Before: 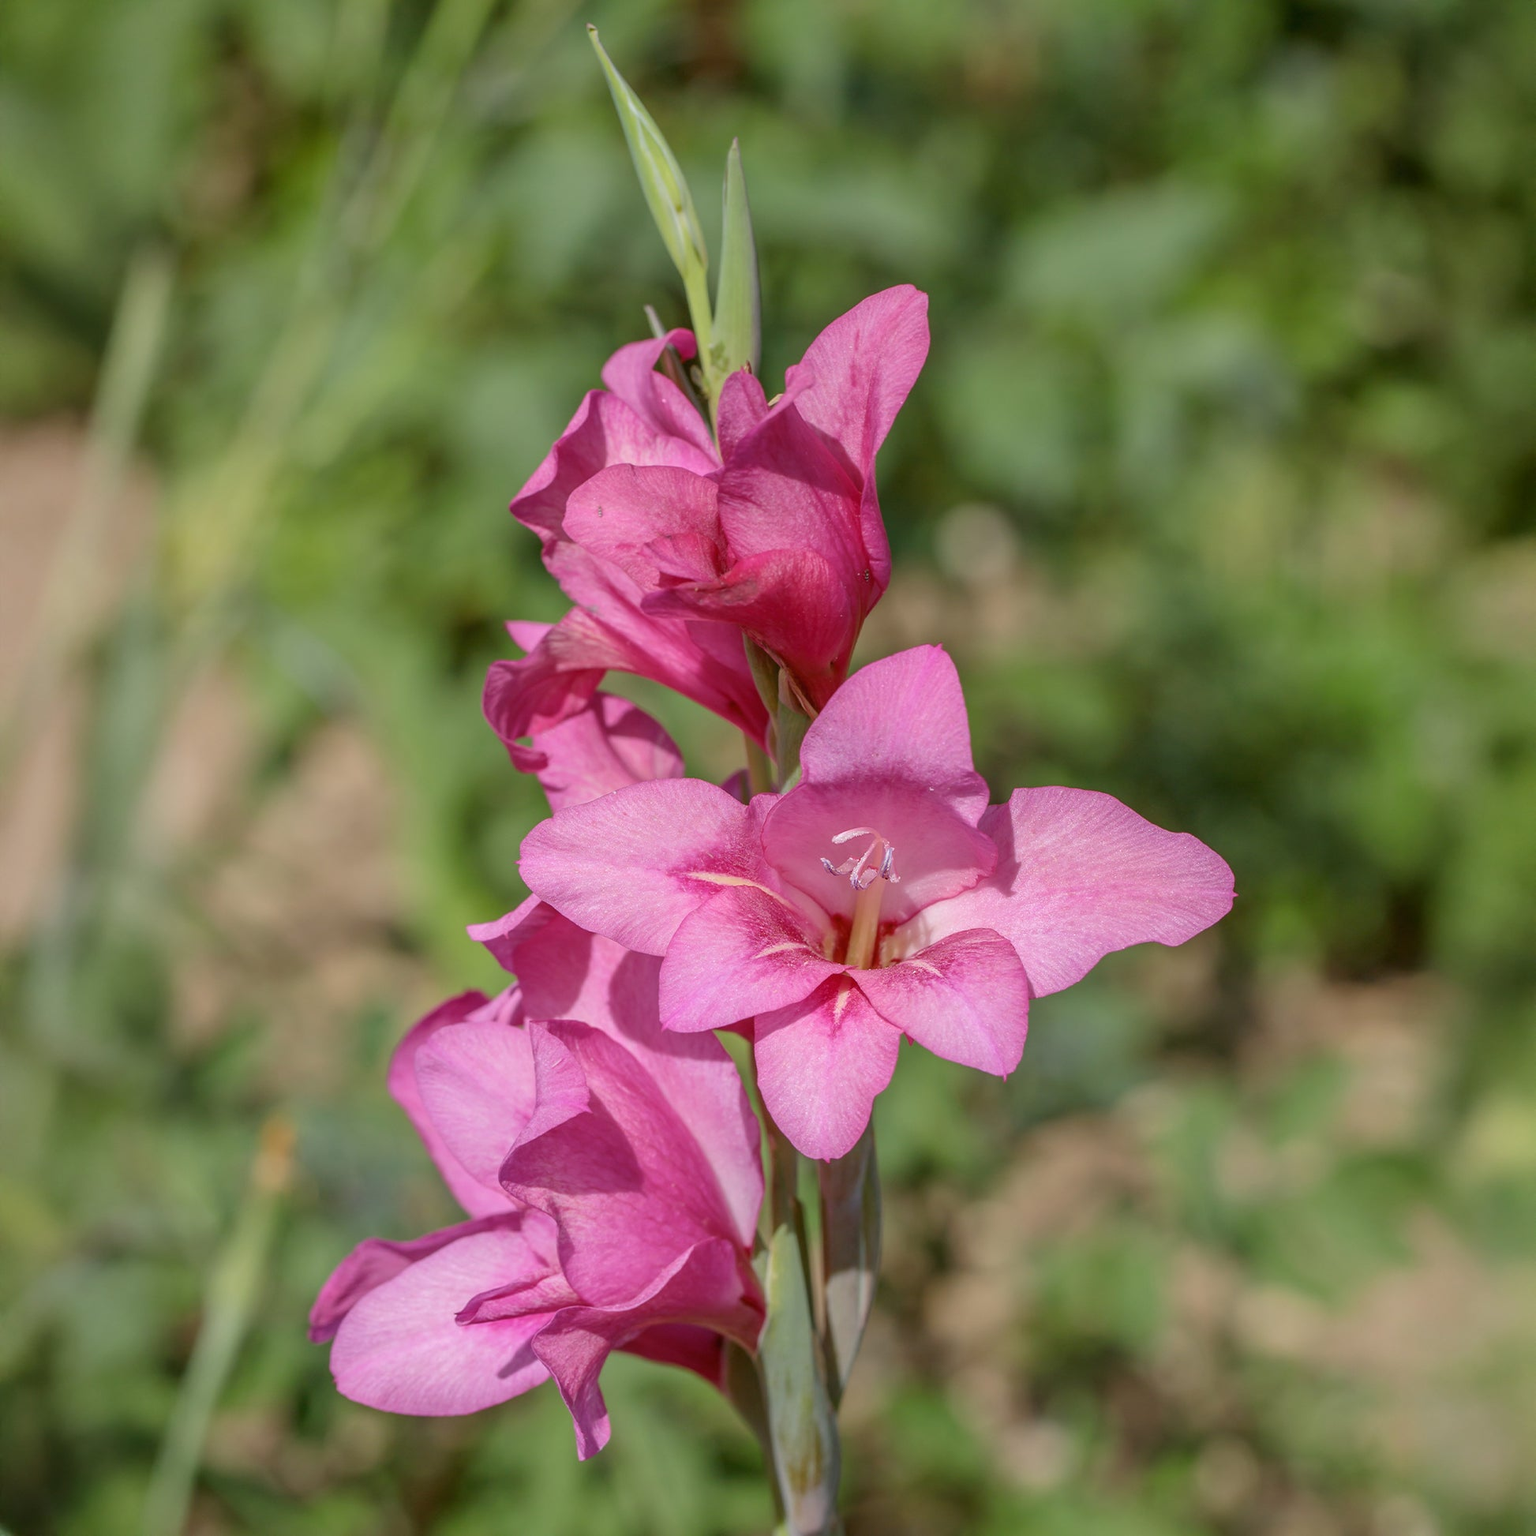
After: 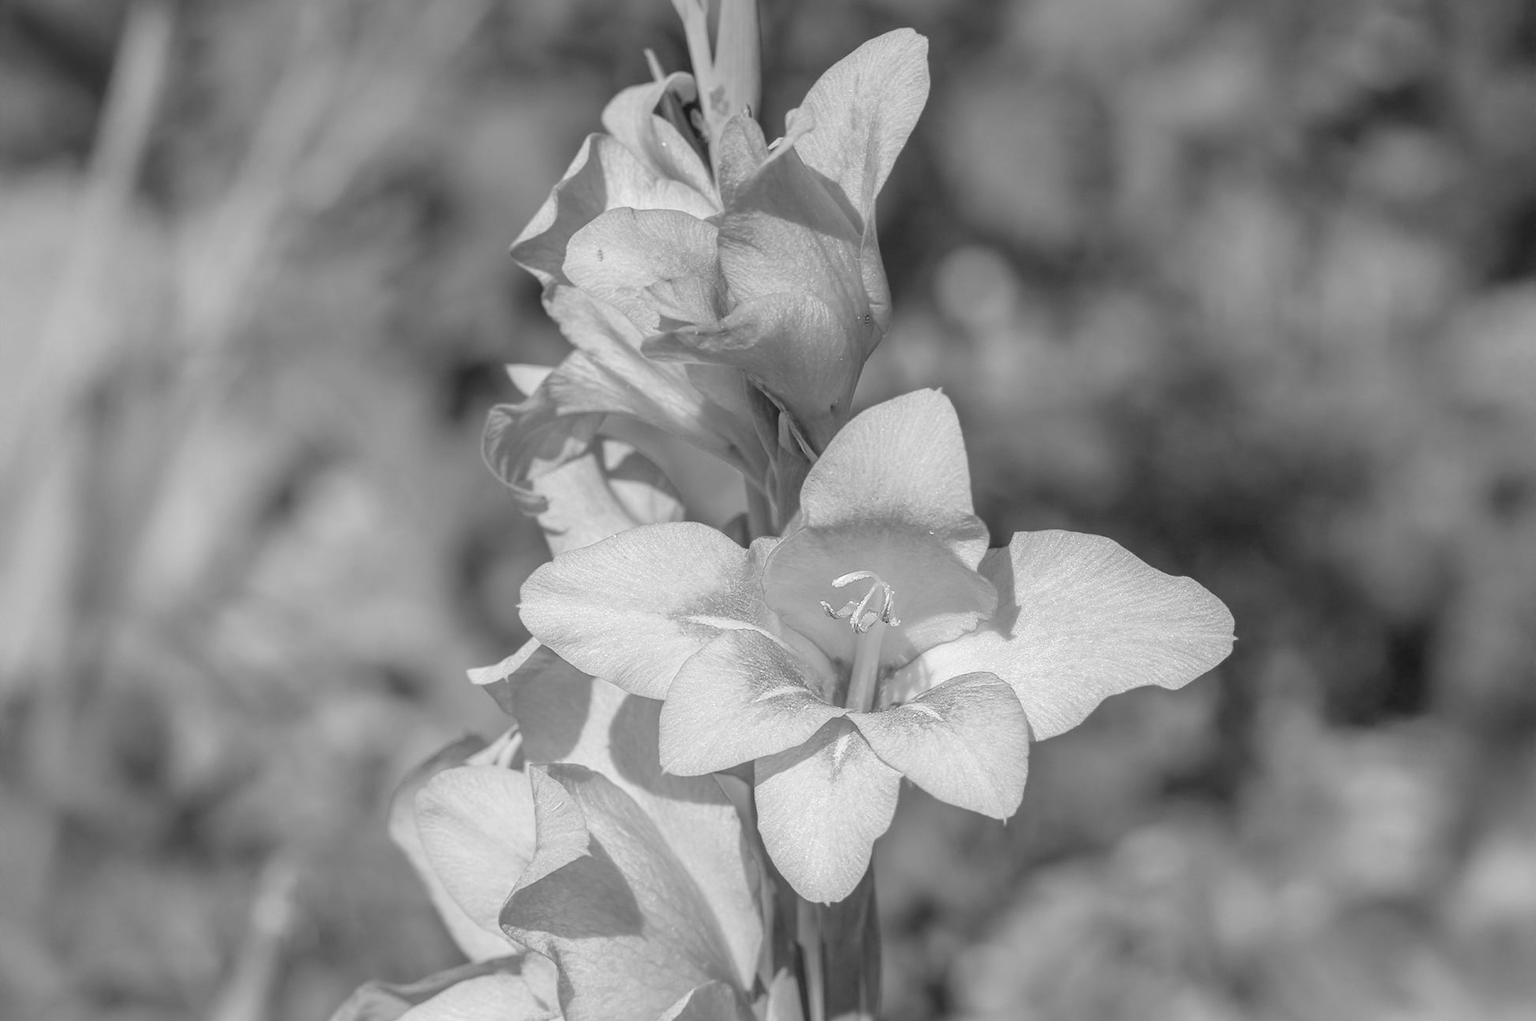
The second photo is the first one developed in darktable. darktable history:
white balance: red 1.138, green 0.996, blue 0.812
exposure: black level correction 0.001, compensate highlight preservation false
crop: top 16.727%, bottom 16.727%
color calibration: output gray [0.714, 0.278, 0, 0], illuminant same as pipeline (D50), adaptation none (bypass)
